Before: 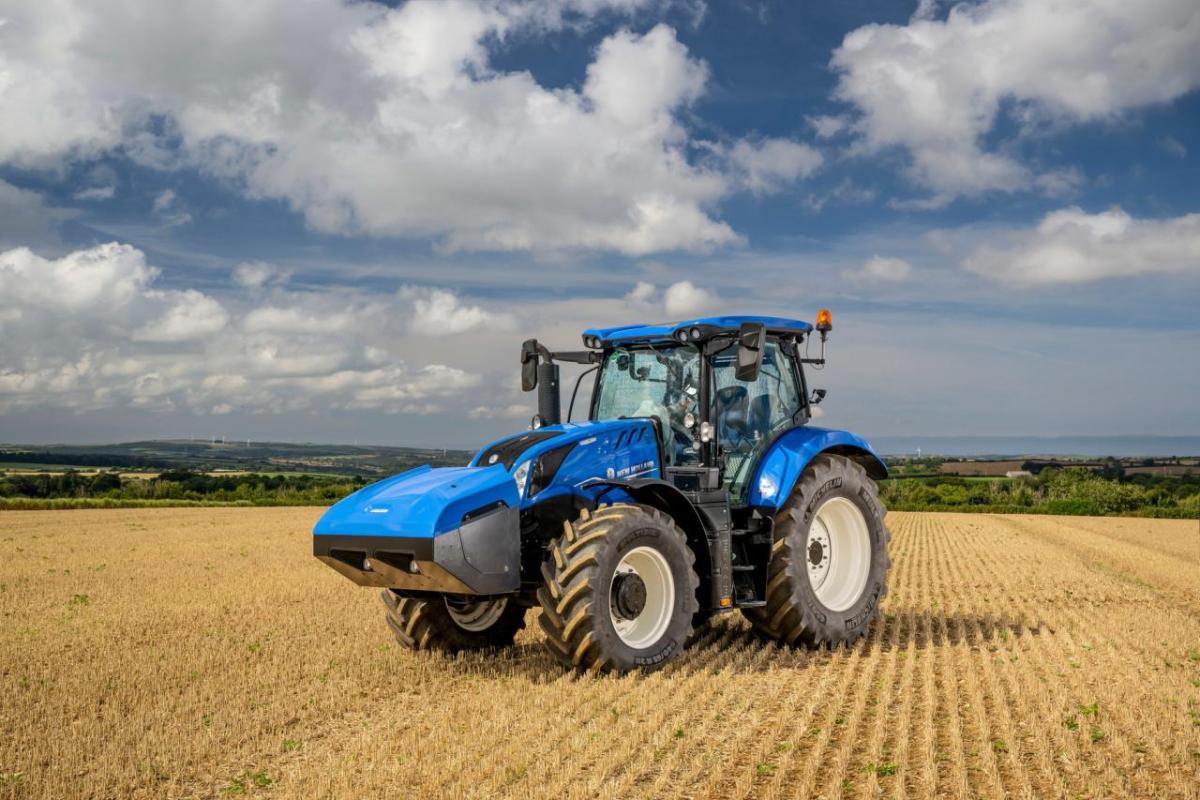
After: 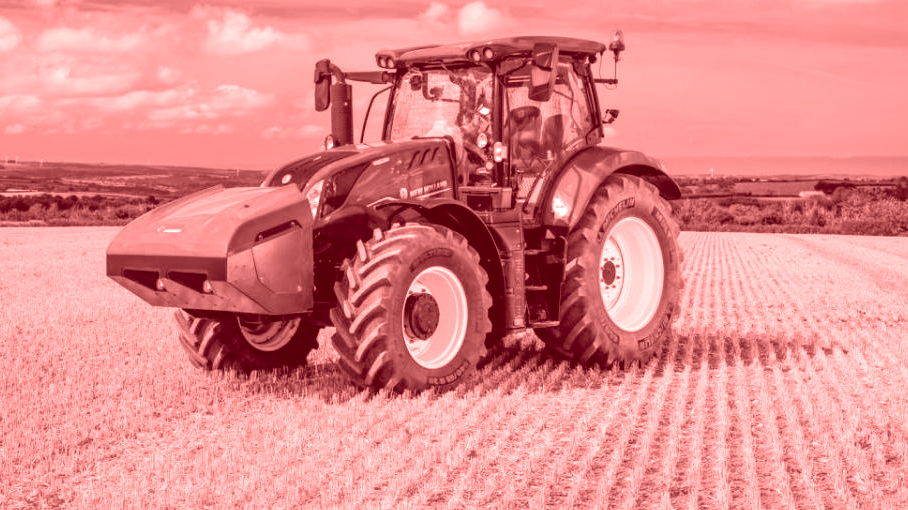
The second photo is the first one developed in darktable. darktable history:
crop and rotate: left 17.299%, top 35.115%, right 7.015%, bottom 1.024%
colorize: saturation 60%, source mix 100%
color balance rgb: linear chroma grading › global chroma 8.12%, perceptual saturation grading › global saturation 9.07%, perceptual saturation grading › highlights -13.84%, perceptual saturation grading › mid-tones 14.88%, perceptual saturation grading › shadows 22.8%, perceptual brilliance grading › highlights 2.61%, global vibrance 12.07%
